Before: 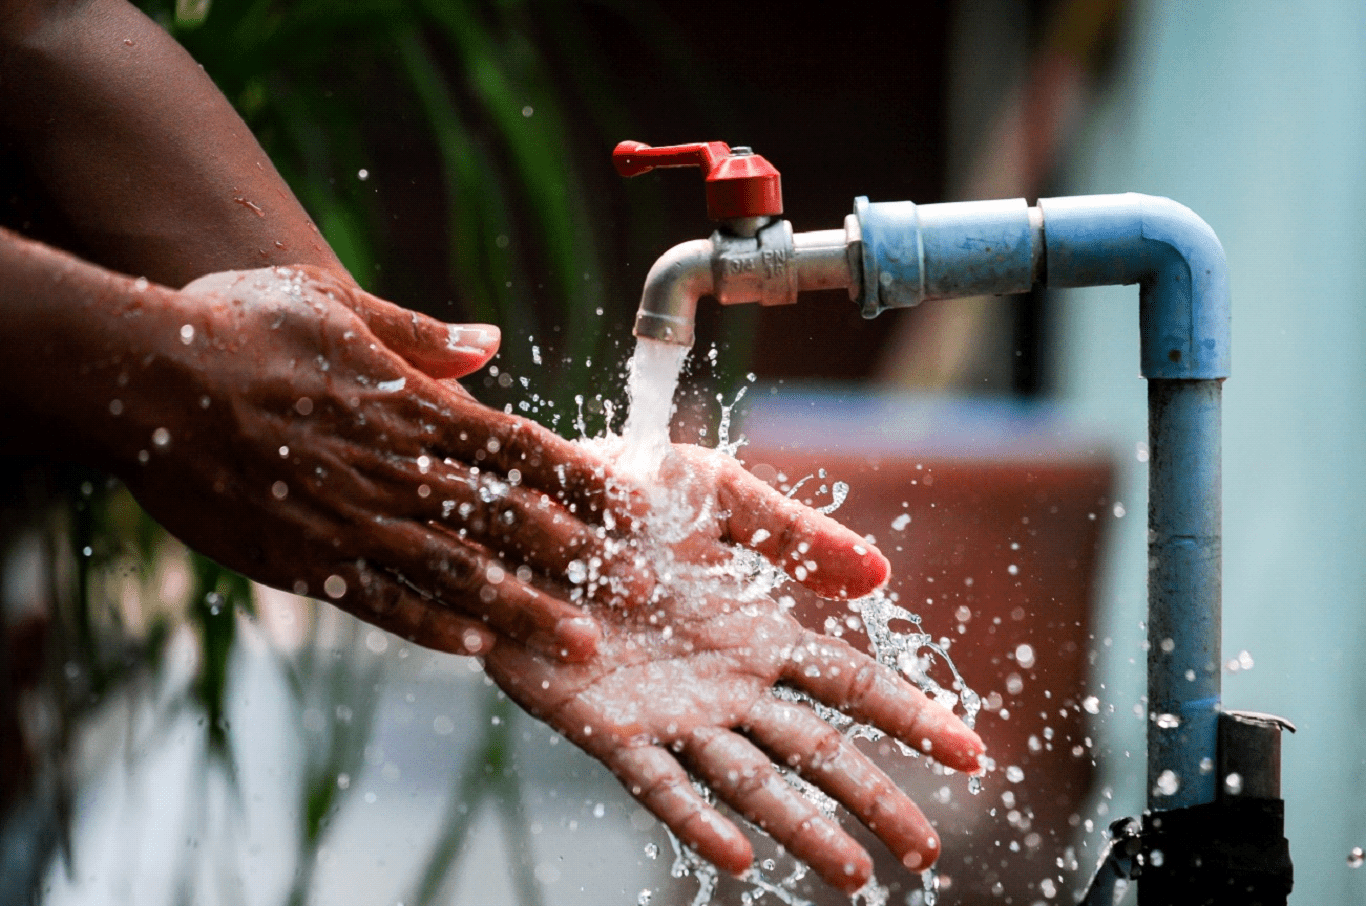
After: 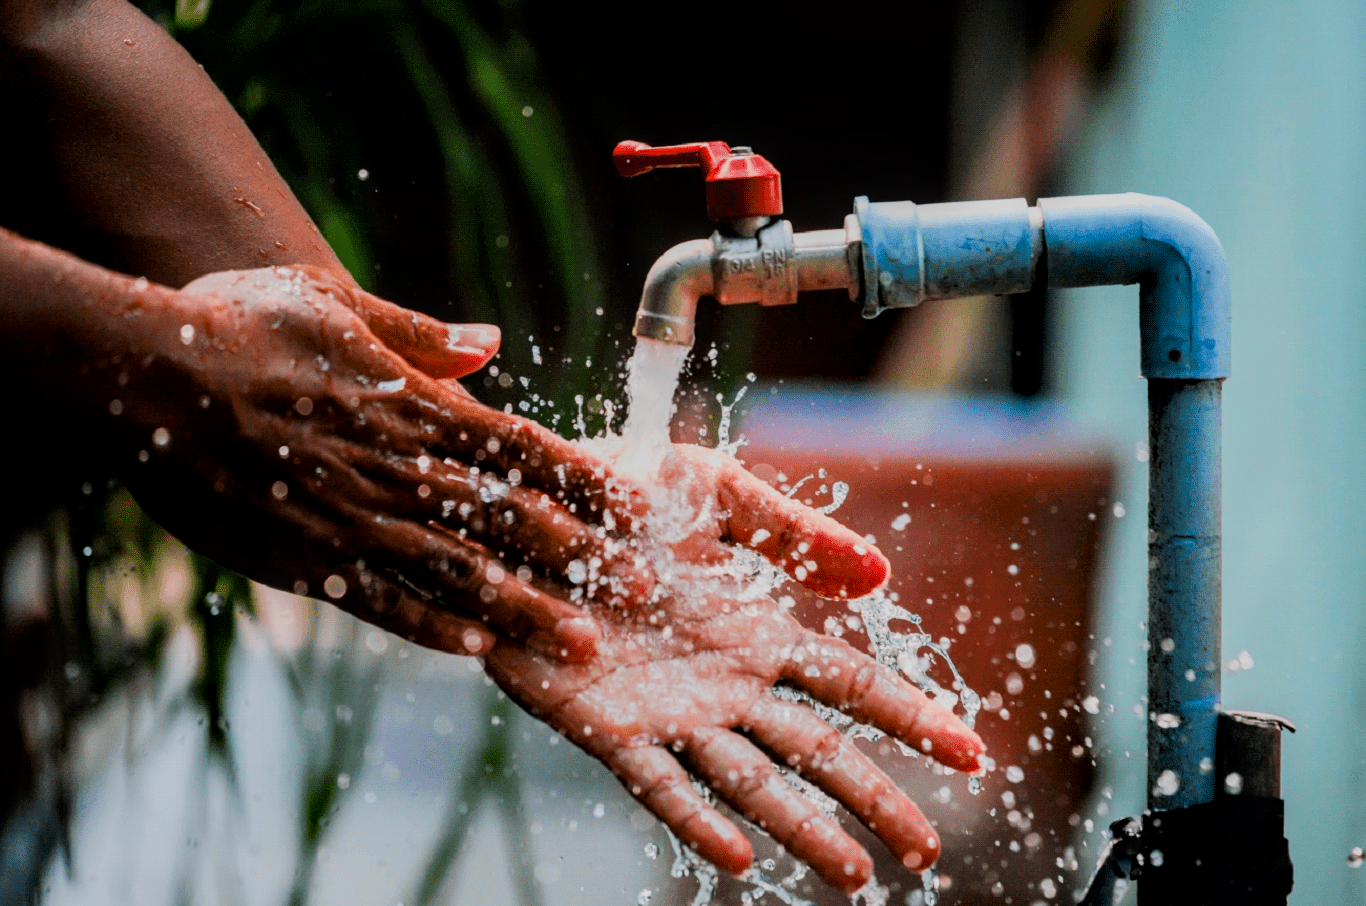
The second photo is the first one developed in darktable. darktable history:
filmic rgb: black relative exposure -7.48 EV, white relative exposure 4.83 EV, hardness 3.4, color science v6 (2022)
local contrast: on, module defaults
color balance rgb: perceptual saturation grading › global saturation 25%, global vibrance 20%
tone equalizer: on, module defaults
